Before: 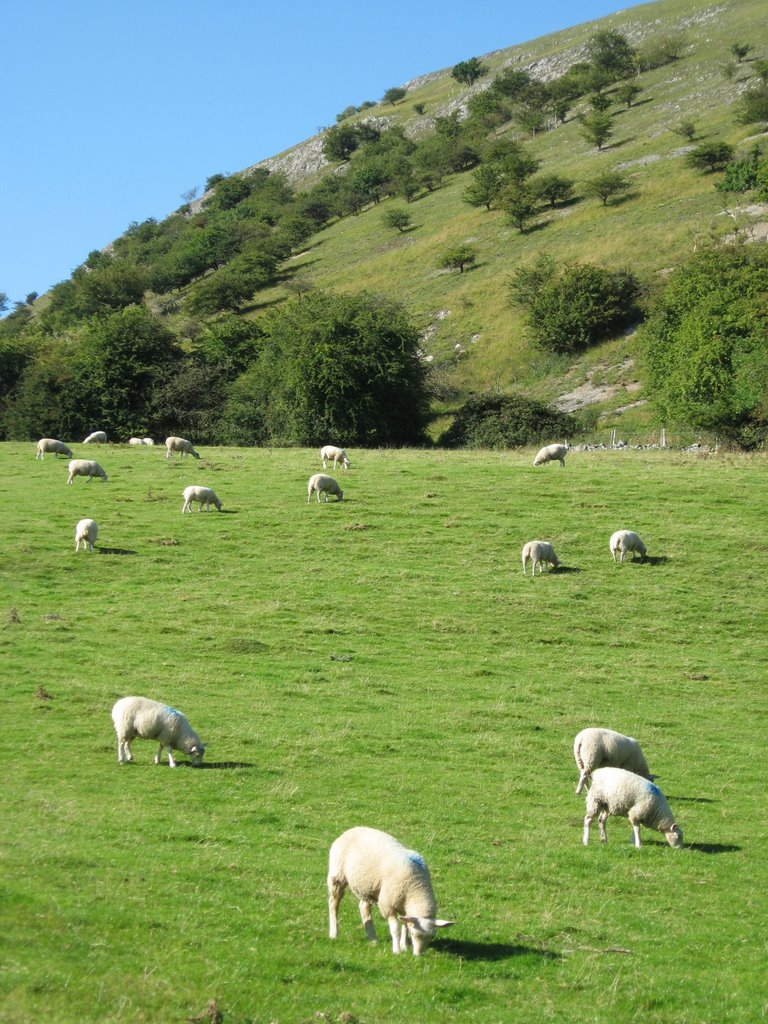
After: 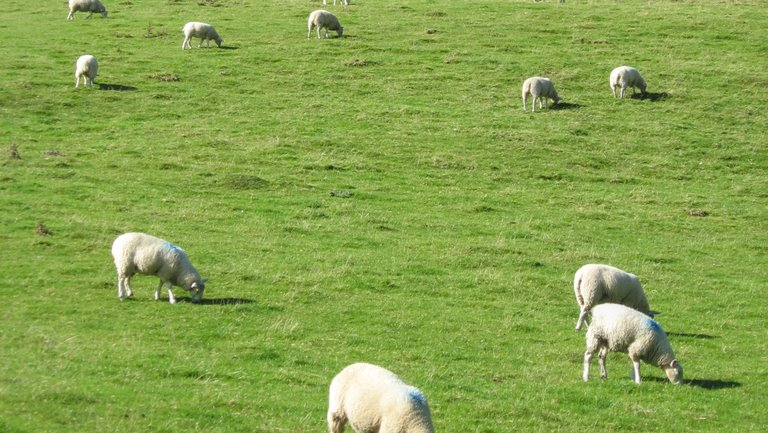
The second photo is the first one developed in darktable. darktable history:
exposure: compensate exposure bias true, compensate highlight preservation false
crop: top 45.363%, bottom 12.28%
local contrast: detail 109%
